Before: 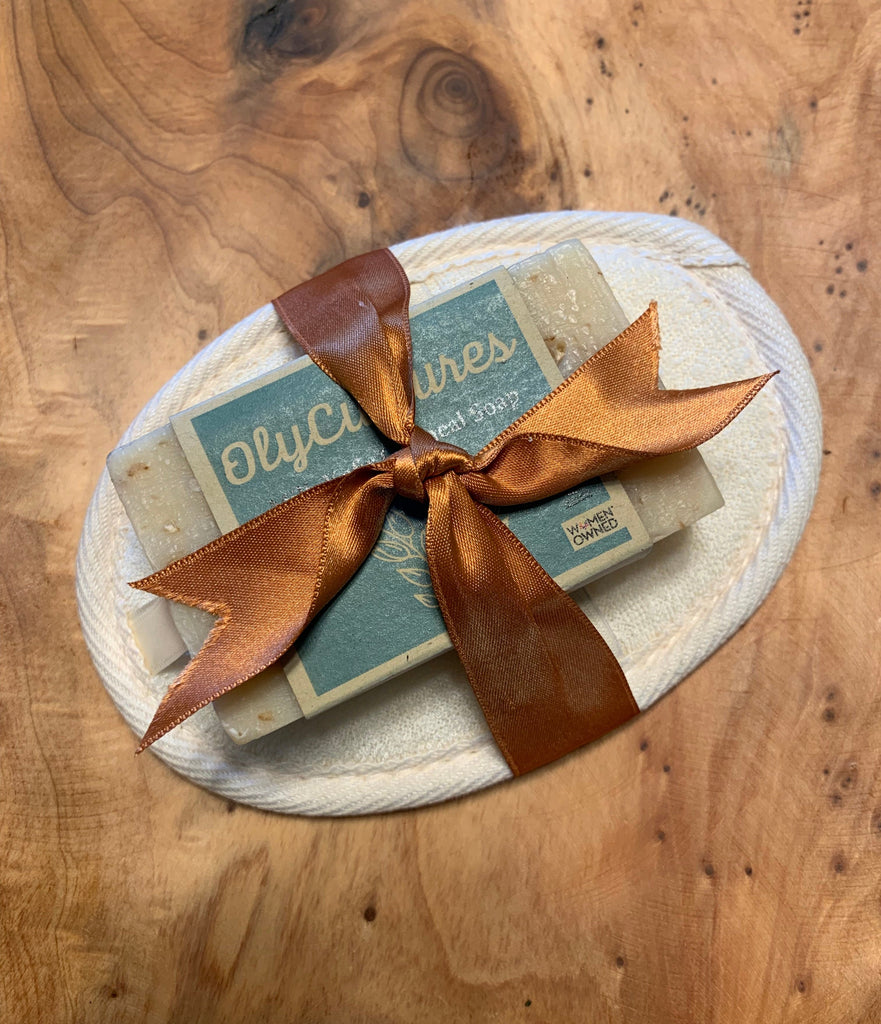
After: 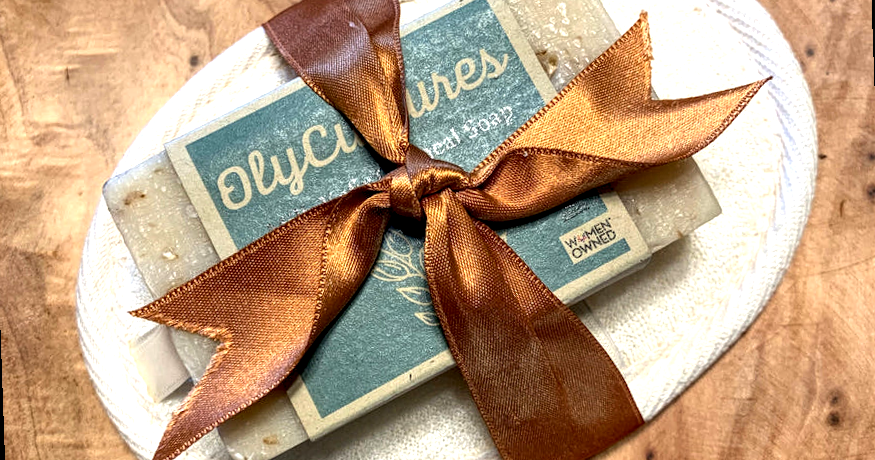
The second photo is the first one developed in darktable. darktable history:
exposure: exposure 0.6 EV, compensate highlight preservation false
rotate and perspective: rotation -2°, crop left 0.022, crop right 0.978, crop top 0.049, crop bottom 0.951
crop and rotate: top 26.056%, bottom 25.543%
local contrast: detail 160%
